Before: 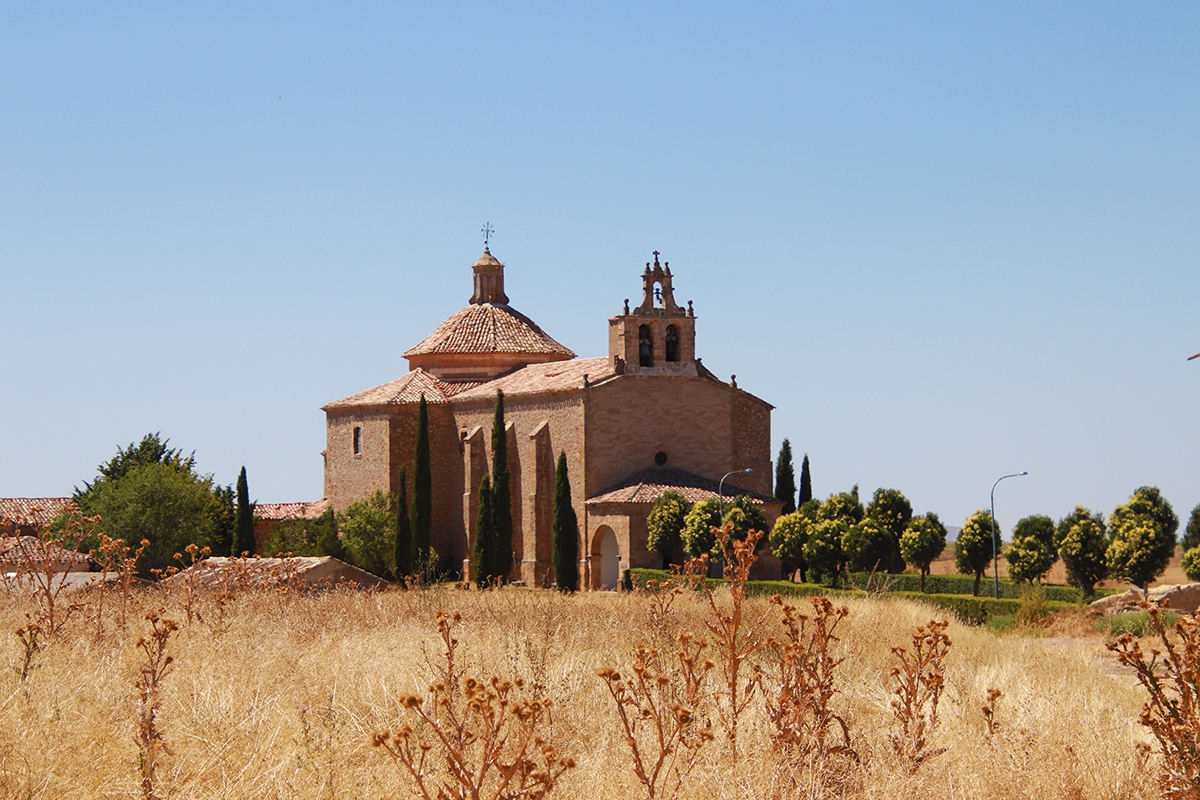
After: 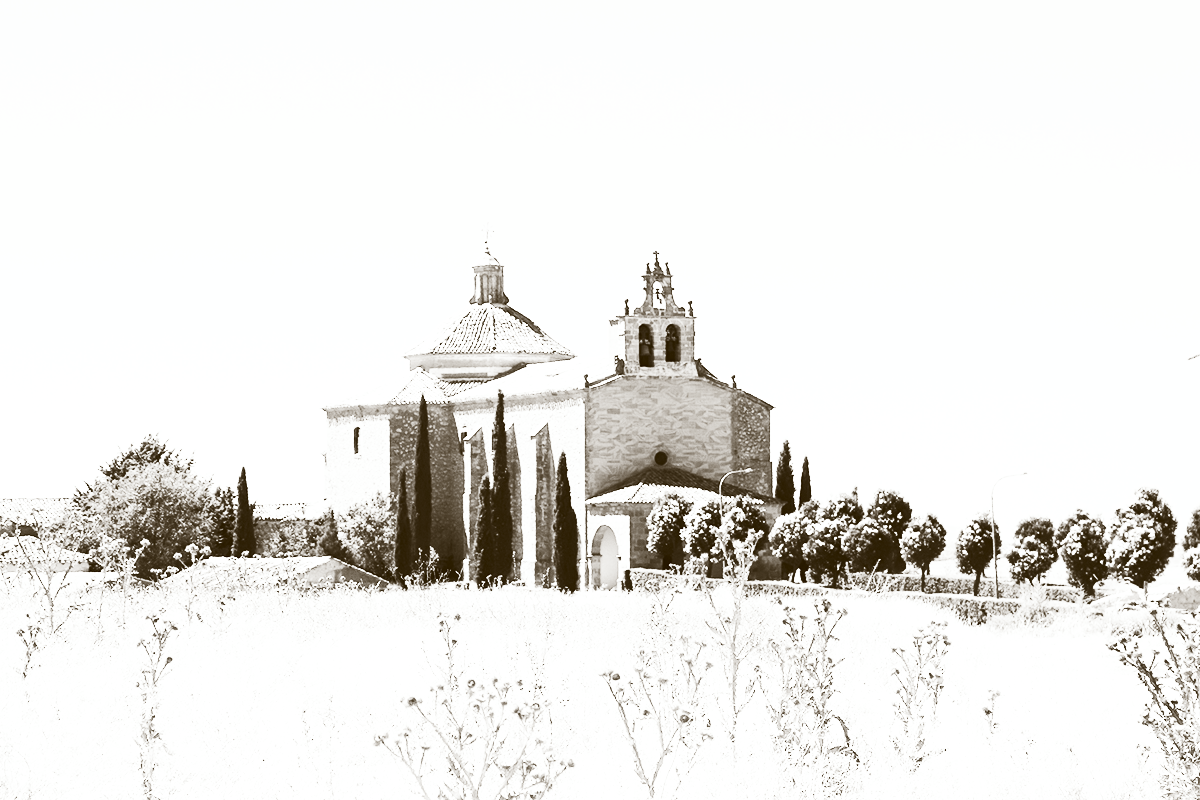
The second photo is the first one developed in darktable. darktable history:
base curve: curves: ch0 [(0, 0) (0.028, 0.03) (0.121, 0.232) (0.46, 0.748) (0.859, 0.968) (1, 1)], preserve colors average RGB
contrast brightness saturation: contrast 0.538, brightness 0.463, saturation -0.999
exposure: black level correction 0, exposure 1 EV, compensate highlight preservation false
color balance rgb: highlights gain › chroma 1.587%, highlights gain › hue 55.59°, perceptual saturation grading › global saturation 20%, perceptual saturation grading › highlights -24.938%, perceptual saturation grading › shadows 24.521%
color correction: highlights a* -0.399, highlights b* 0.172, shadows a* 5.13, shadows b* 20.32
